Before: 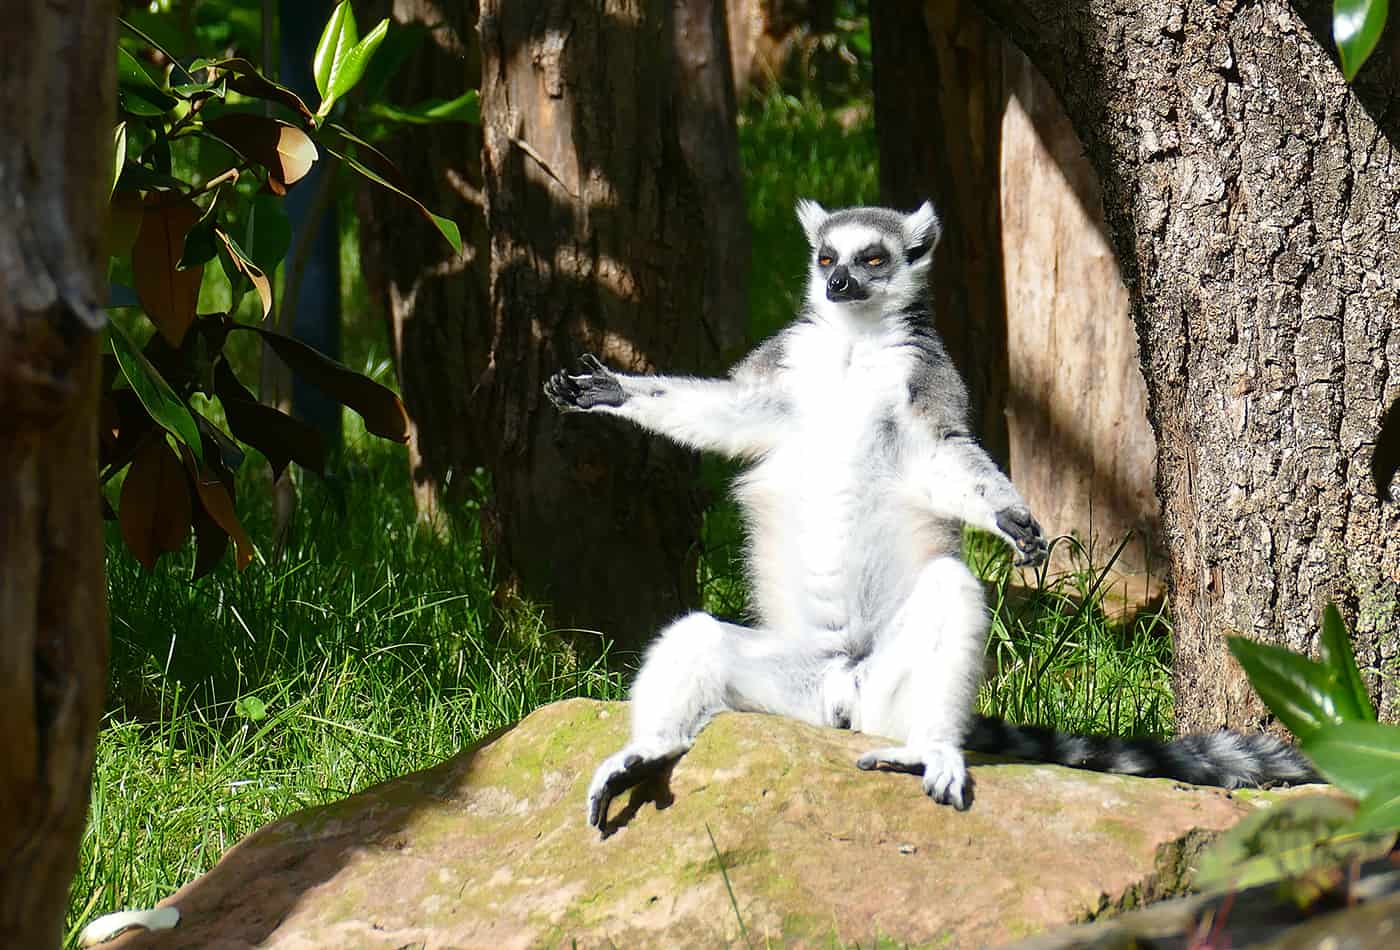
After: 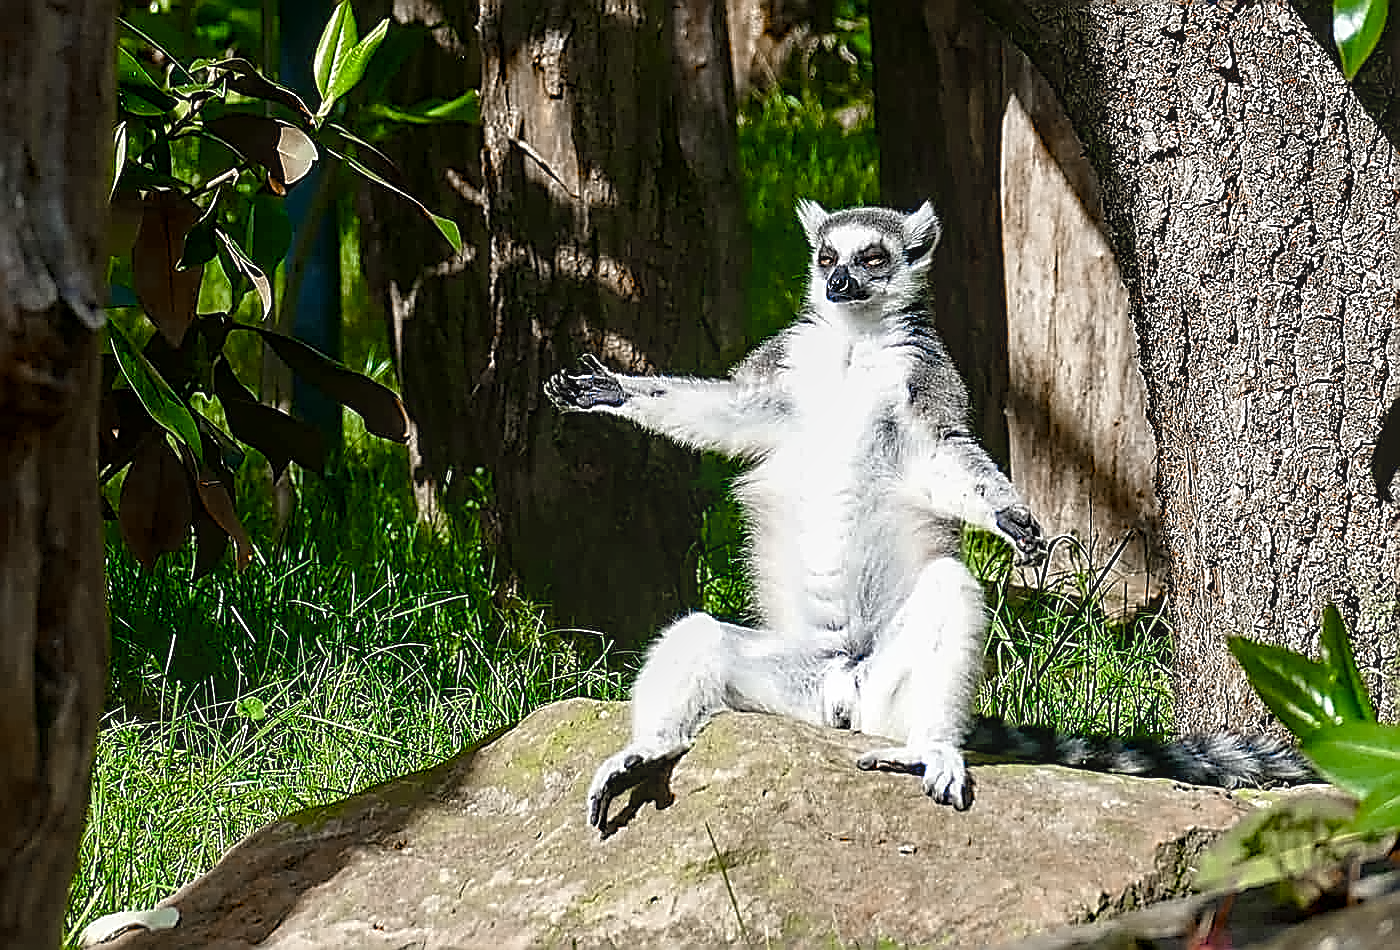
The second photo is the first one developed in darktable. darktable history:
lens correction: correction method embedded metadata, crop 3.48, focal 6.9, aperture 1.7, distance 2.55, camera "Pixel 9 Pro", lens "Pixel 9 Pro back camera 6.9mm f/1.7"
sharpen: amount 1.861
haze removal: on, module defaults
chromatic aberrations: on, module defaults
local contrast: on, module defaults
color equalizer: saturation › red 0.947, saturation › orange 0.722, hue › red 9.24, brightness › red 0.843, node placement 14°
color balance rgb "_builtin_basic colorfulness | vibrant colors": perceptual saturation grading › global saturation 20%, perceptual saturation grading › highlights -25%, perceptual saturation grading › shadows 50%
